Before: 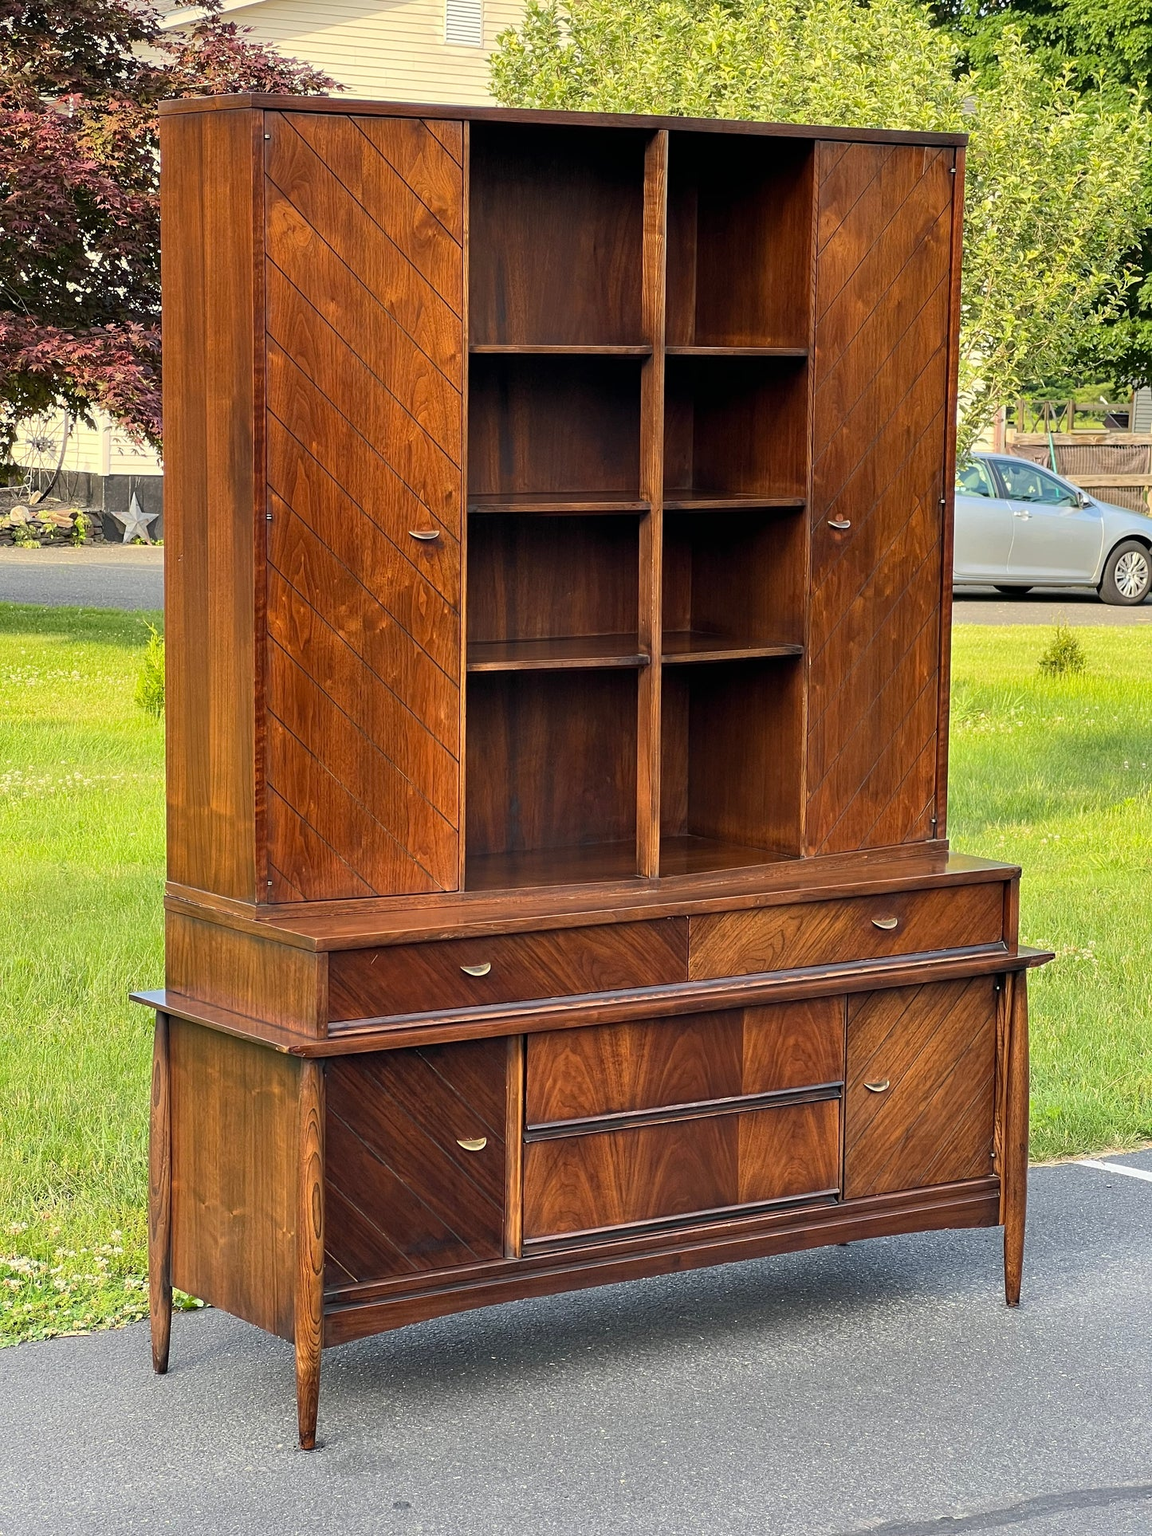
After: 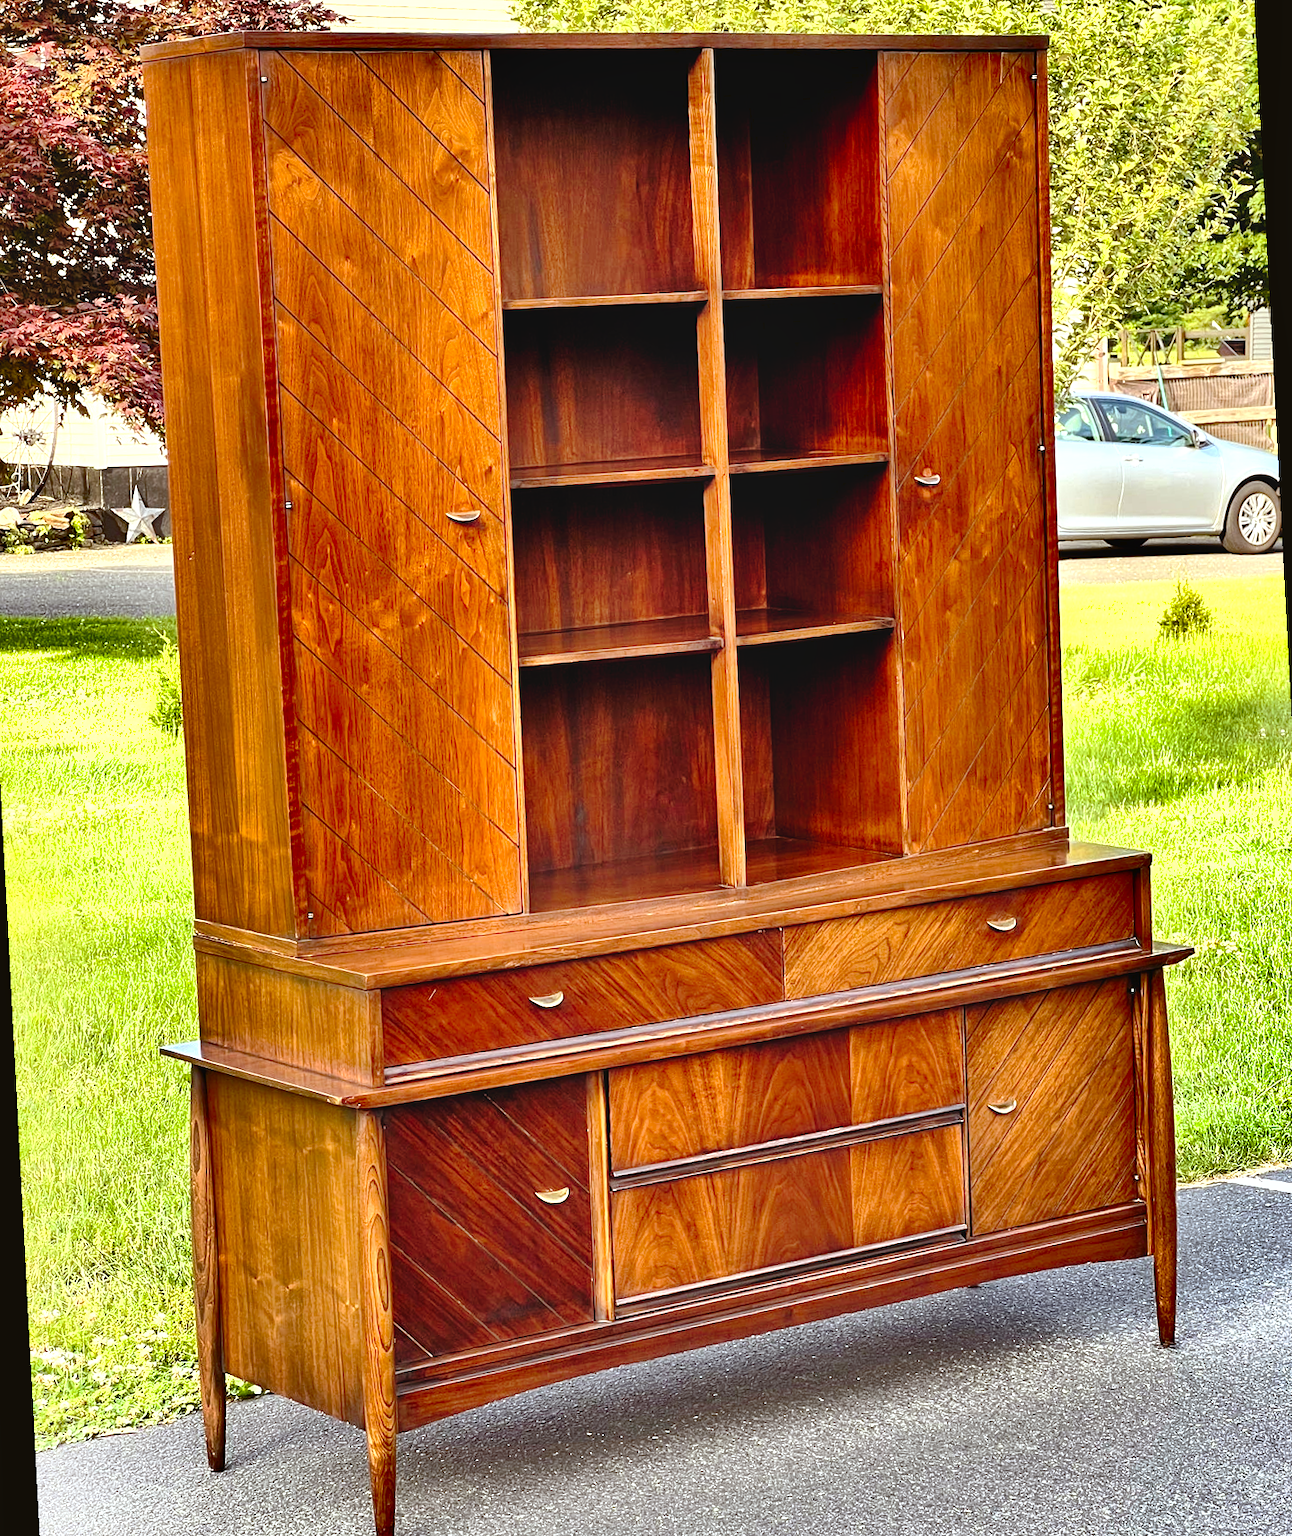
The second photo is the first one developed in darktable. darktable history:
rgb levels: mode RGB, independent channels, levels [[0, 0.5, 1], [0, 0.521, 1], [0, 0.536, 1]]
shadows and highlights: shadows 80.73, white point adjustment -9.07, highlights -61.46, soften with gaussian
rotate and perspective: rotation -3°, crop left 0.031, crop right 0.968, crop top 0.07, crop bottom 0.93
exposure: black level correction 0, exposure 1.2 EV, compensate highlight preservation false
tone curve: curves: ch0 [(0, 0) (0.003, 0.047) (0.011, 0.05) (0.025, 0.053) (0.044, 0.057) (0.069, 0.062) (0.1, 0.084) (0.136, 0.115) (0.177, 0.159) (0.224, 0.216) (0.277, 0.289) (0.335, 0.382) (0.399, 0.474) (0.468, 0.561) (0.543, 0.636) (0.623, 0.705) (0.709, 0.778) (0.801, 0.847) (0.898, 0.916) (1, 1)], preserve colors none
